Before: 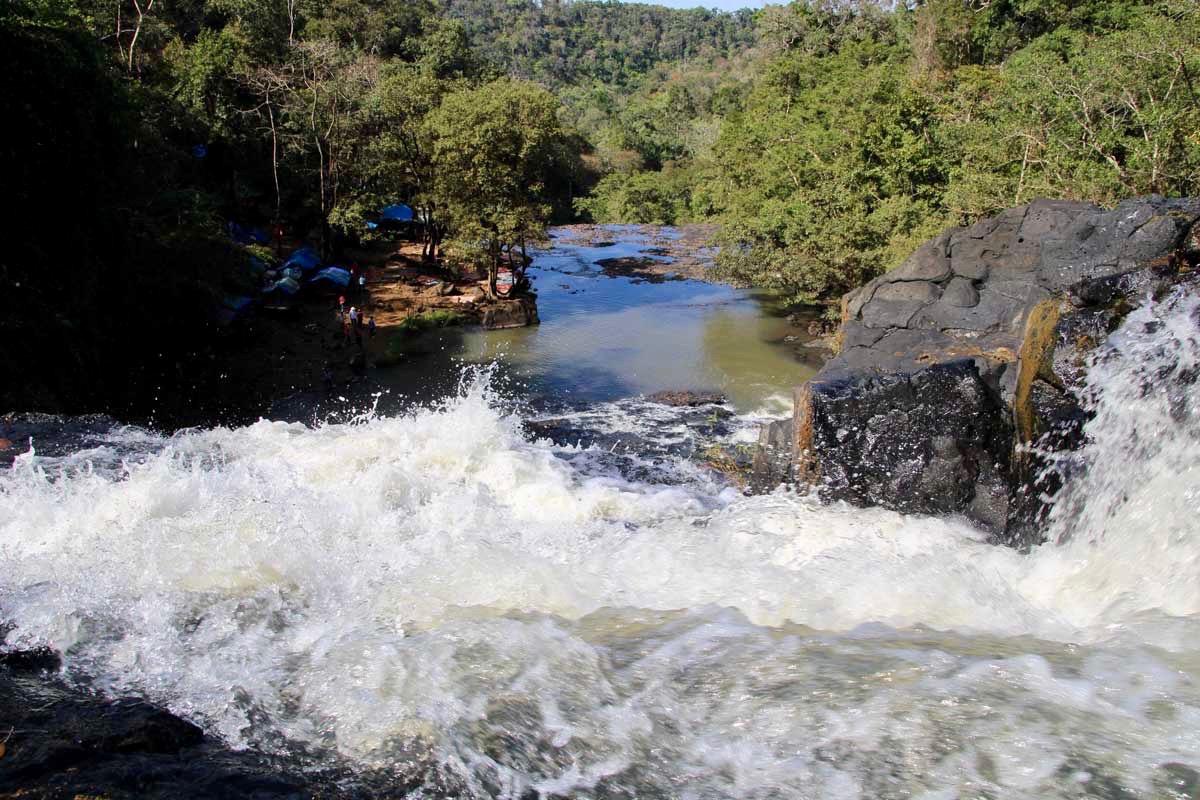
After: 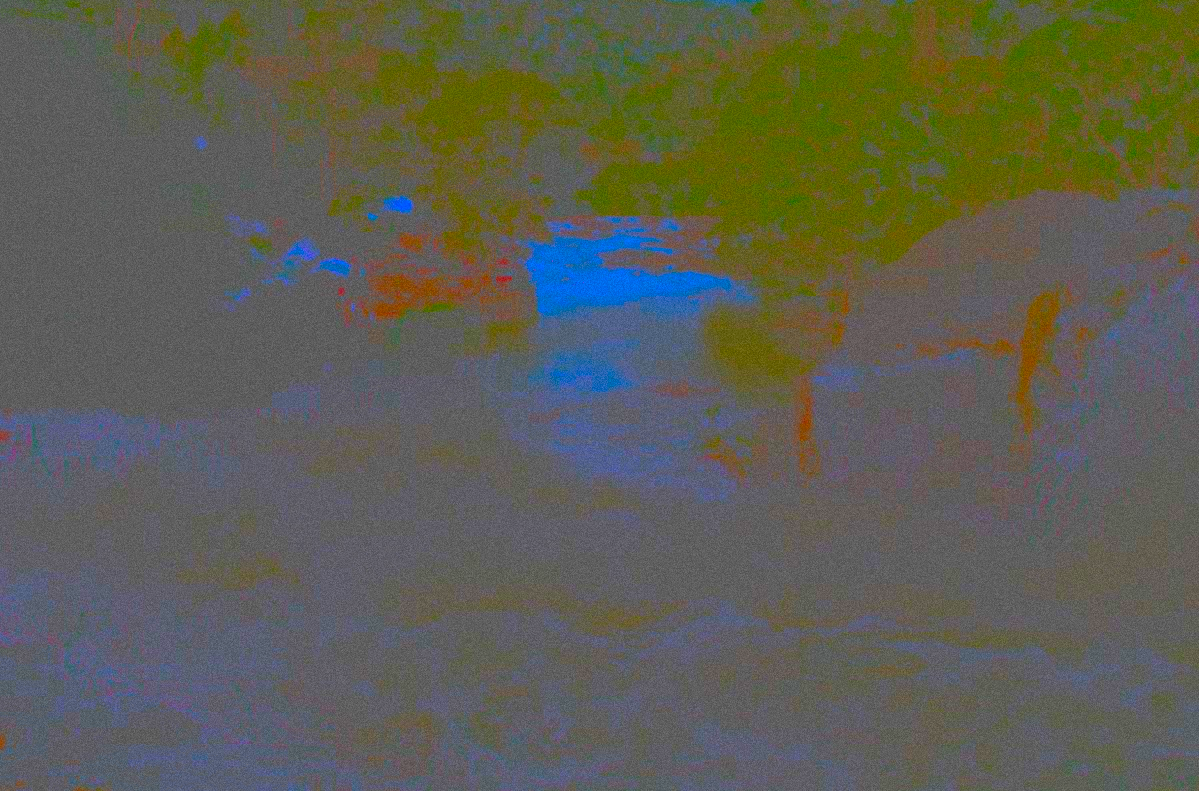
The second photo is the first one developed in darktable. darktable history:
color zones: curves: ch0 [(0.068, 0.464) (0.25, 0.5) (0.48, 0.508) (0.75, 0.536) (0.886, 0.476) (0.967, 0.456)]; ch1 [(0.066, 0.456) (0.25, 0.5) (0.616, 0.508) (0.746, 0.56) (0.934, 0.444)]
grain: coarseness 8.68 ISO, strength 31.94%
shadows and highlights: shadows 25, highlights -25
crop: top 1.049%, right 0.001%
contrast brightness saturation: contrast -0.99, brightness -0.17, saturation 0.75
sharpen: radius 4.001, amount 2
